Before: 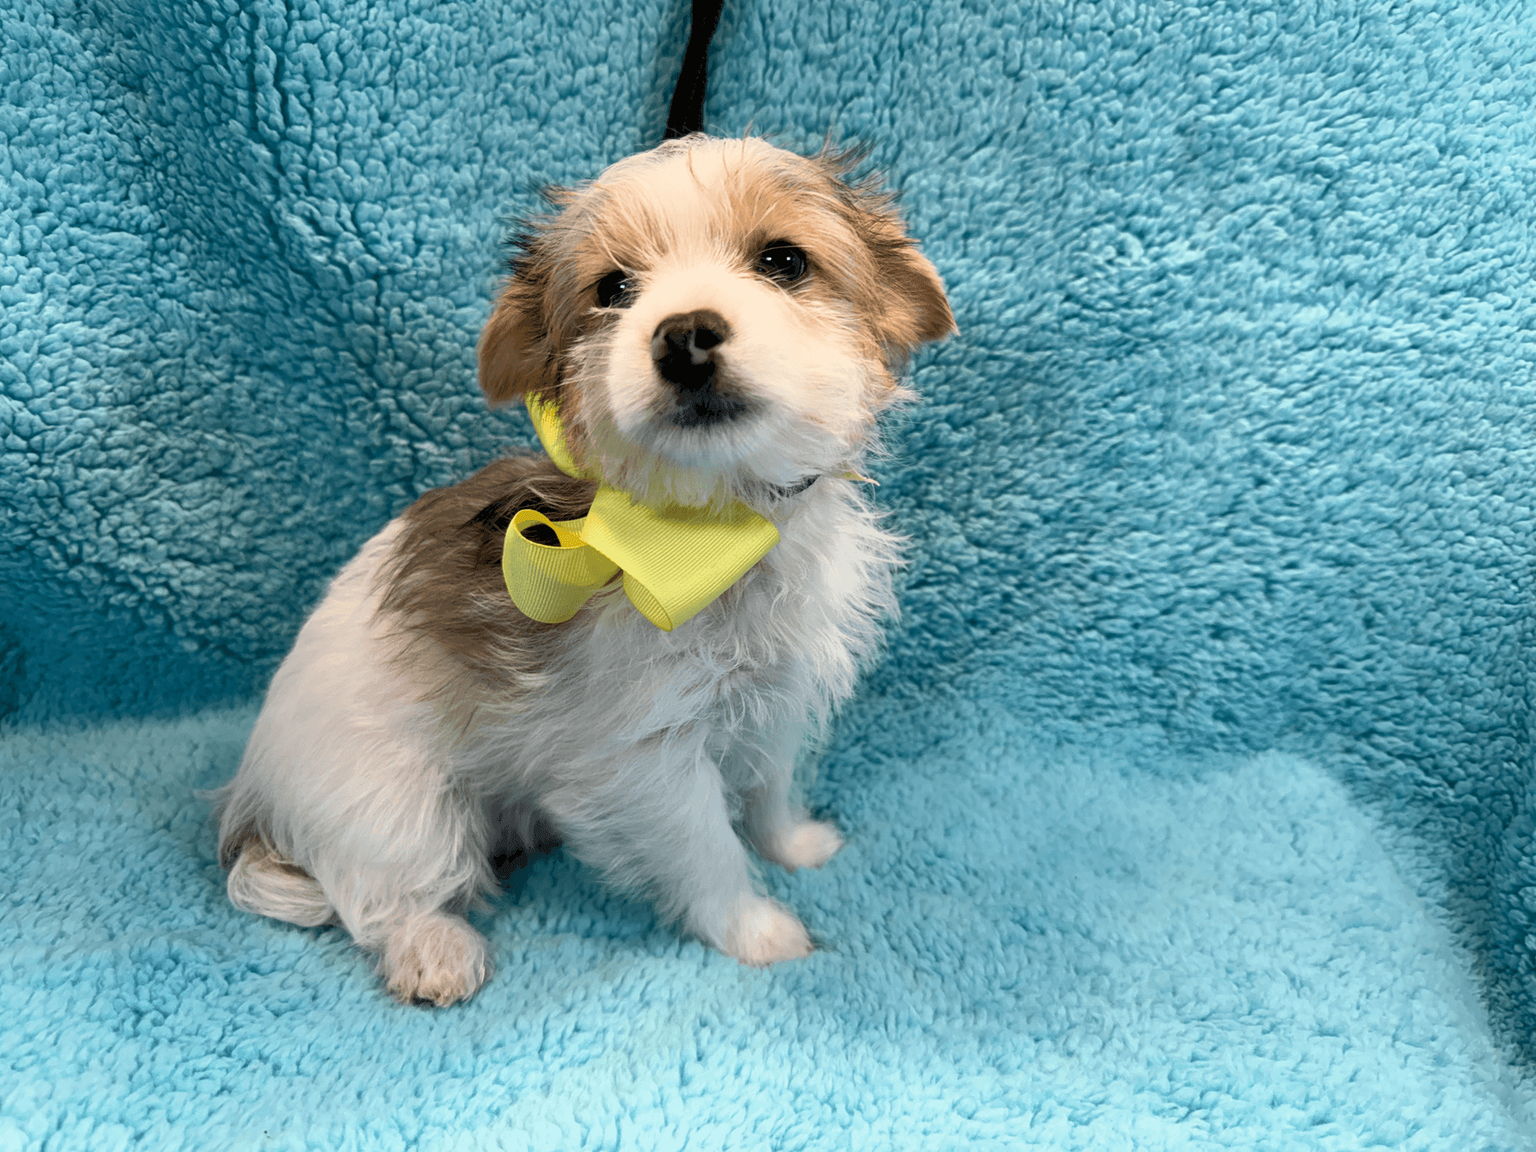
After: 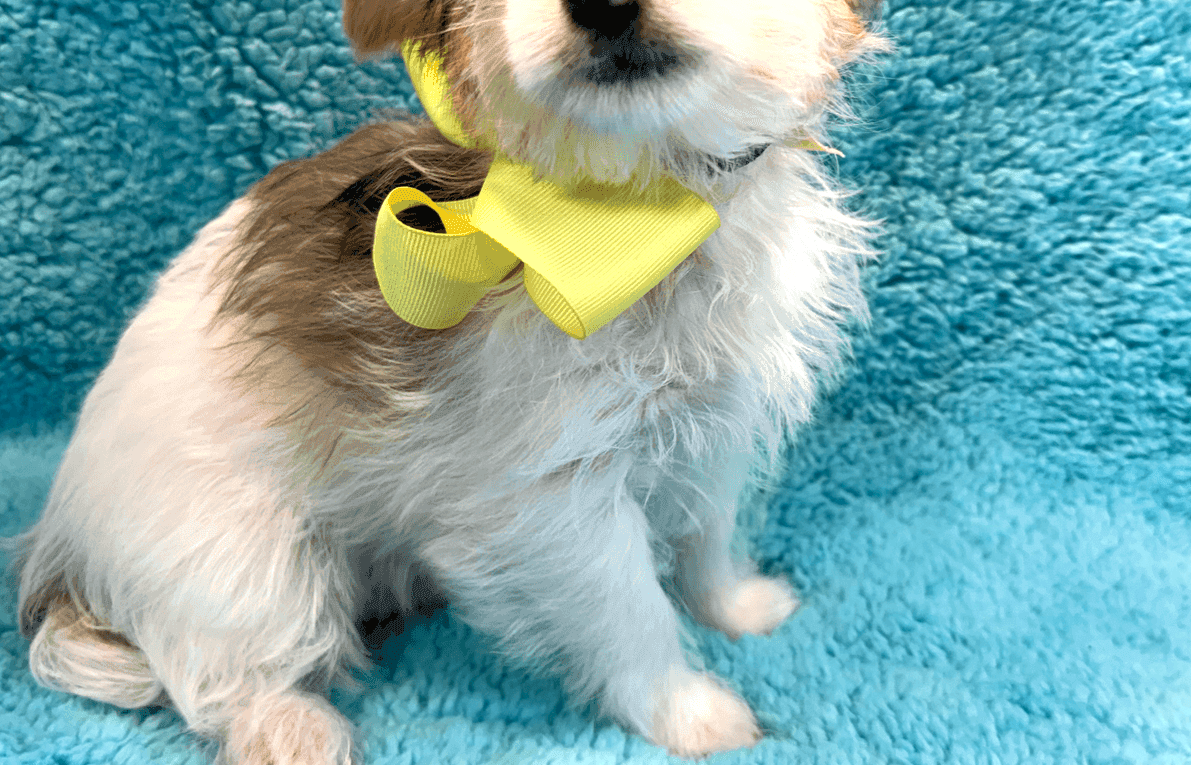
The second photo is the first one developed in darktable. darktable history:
exposure: black level correction 0, exposure 0.5 EV, compensate highlight preservation false
crop: left 13.312%, top 31.28%, right 24.627%, bottom 15.582%
velvia: on, module defaults
